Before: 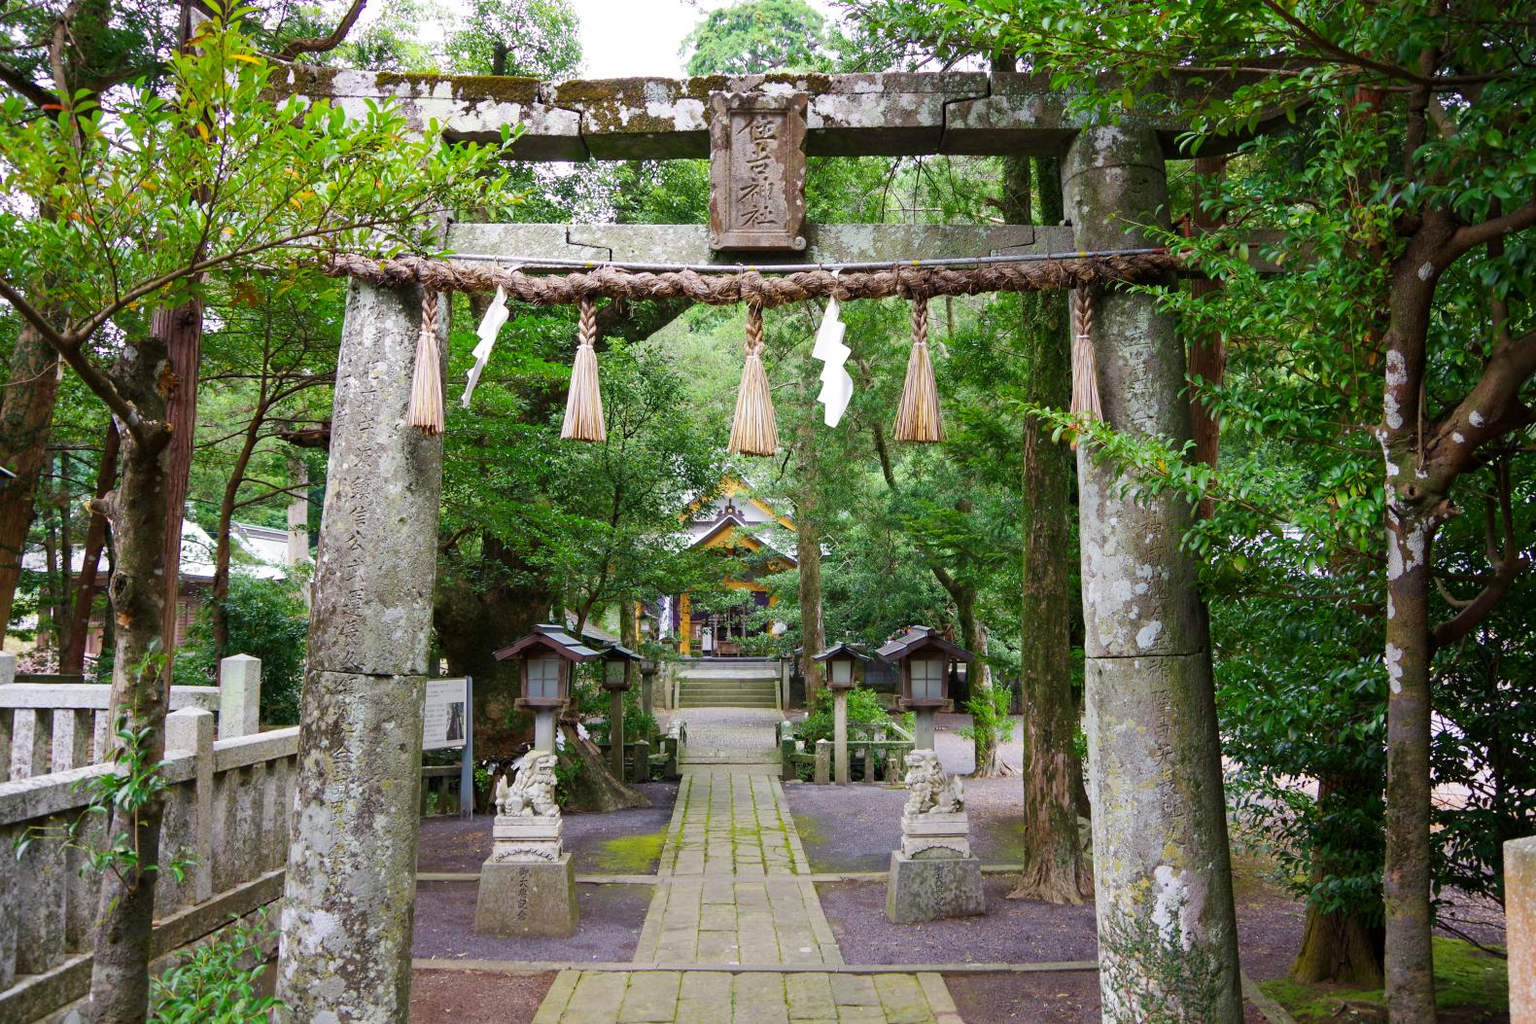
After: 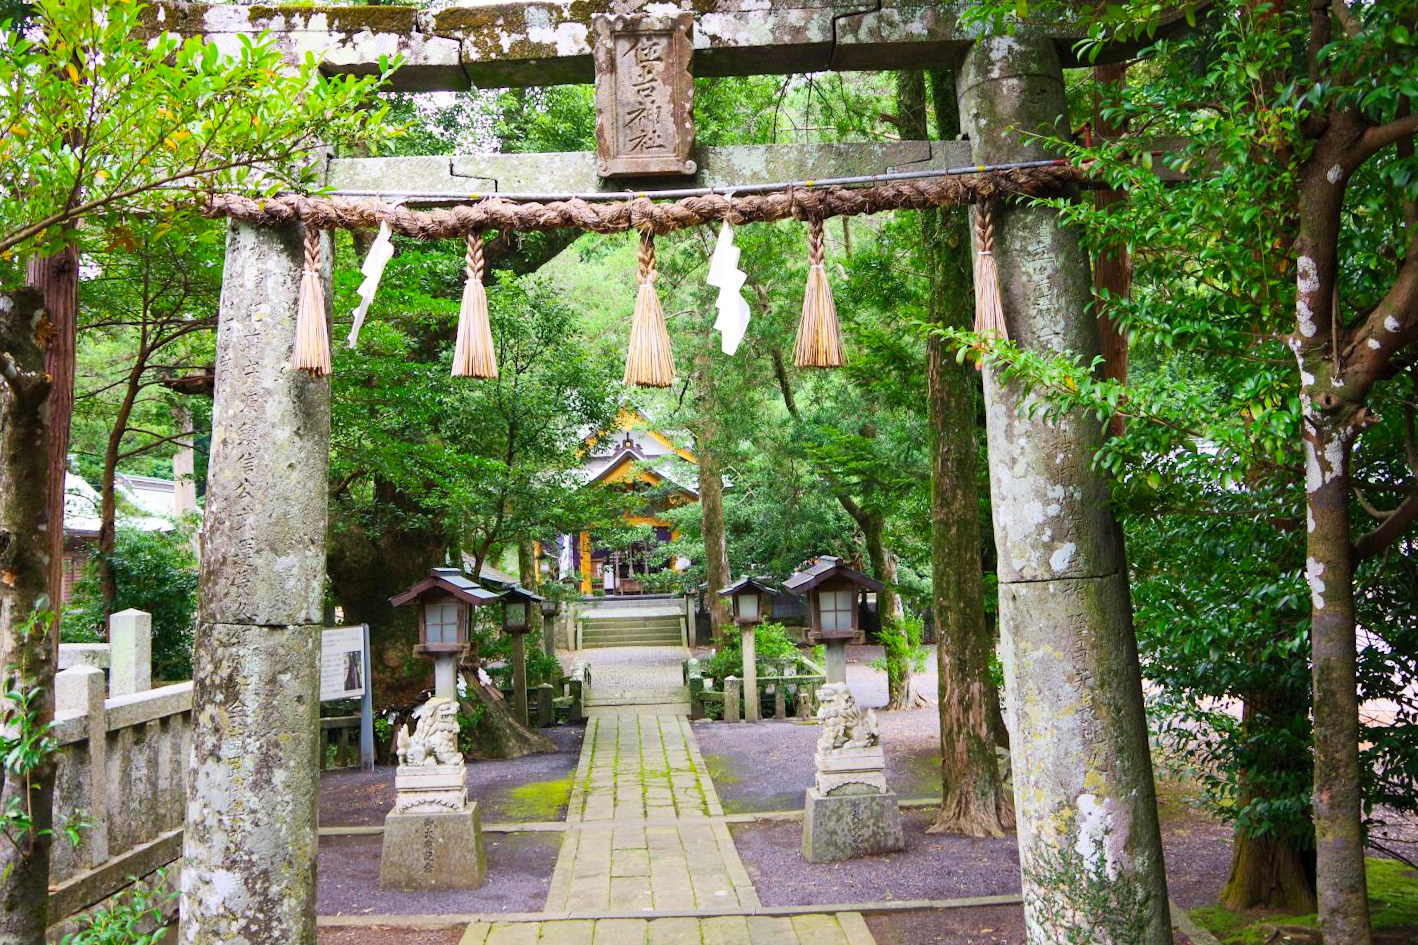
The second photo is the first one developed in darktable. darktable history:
crop and rotate: angle 1.96°, left 5.673%, top 5.673%
contrast brightness saturation: contrast 0.2, brightness 0.16, saturation 0.22
